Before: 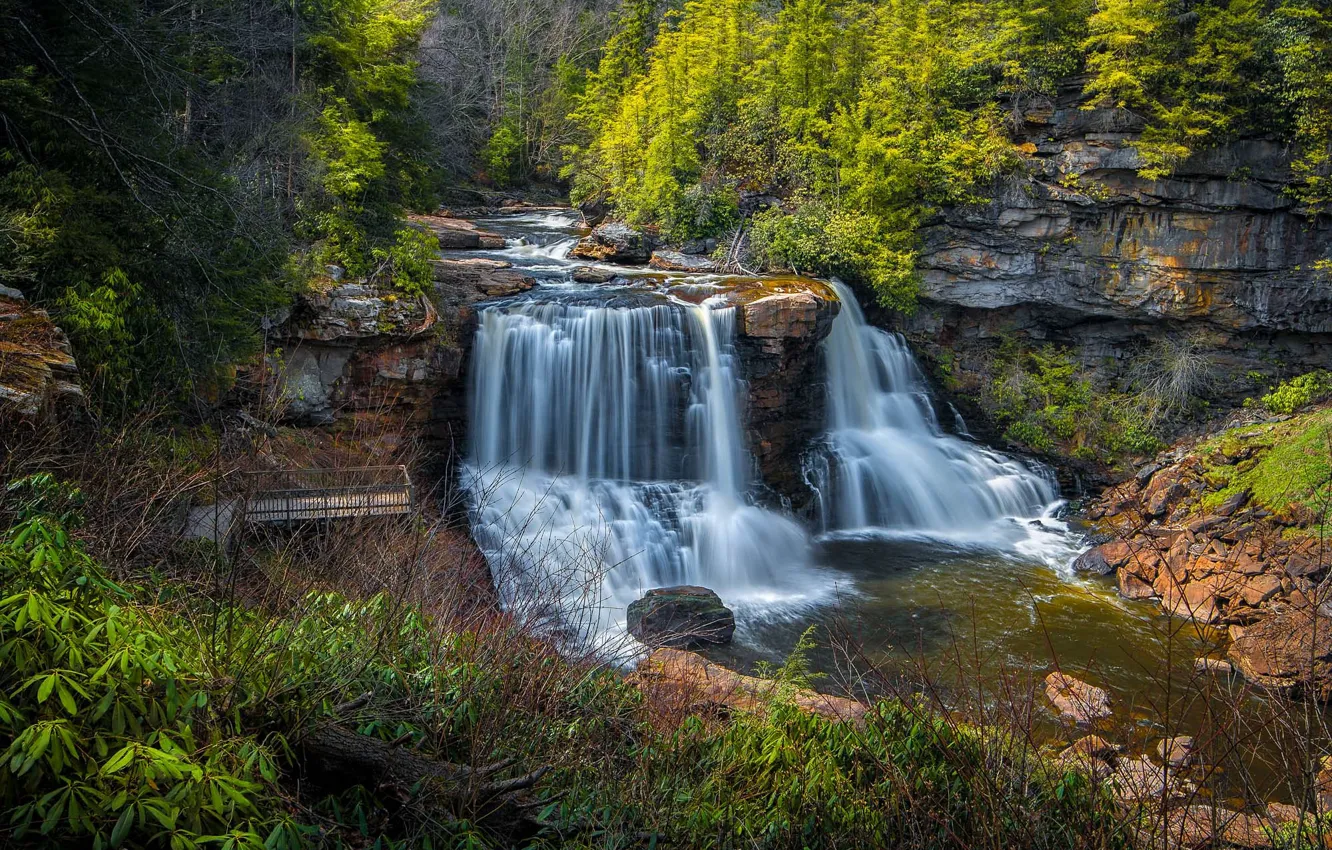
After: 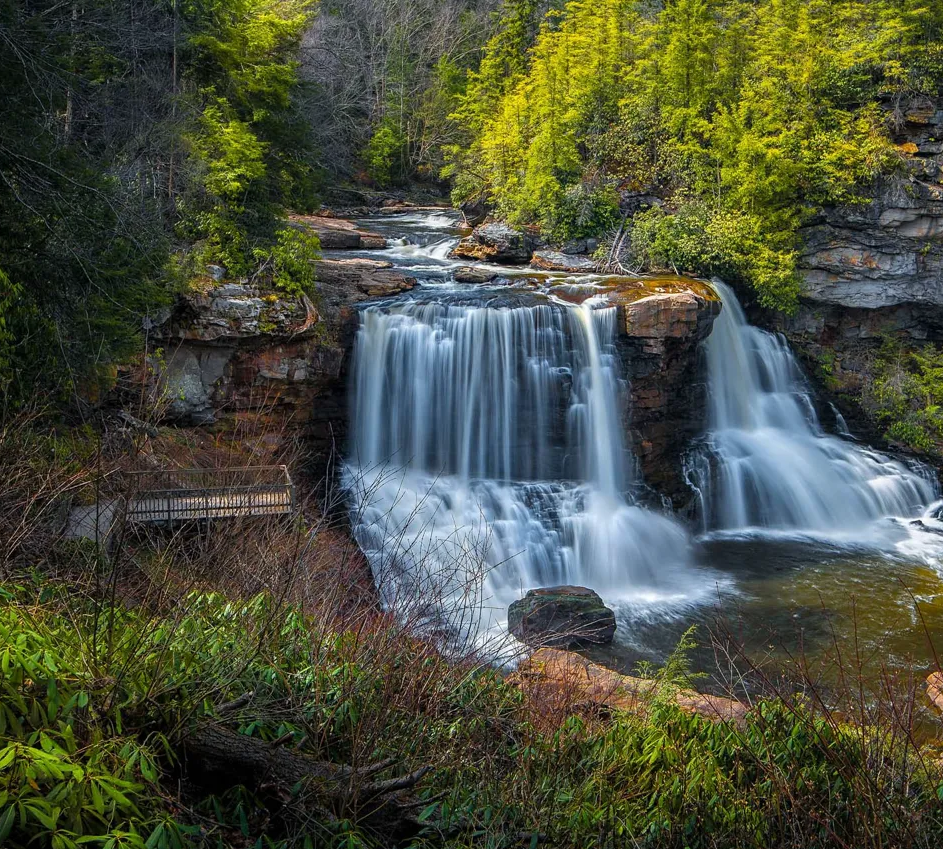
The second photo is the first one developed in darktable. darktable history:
crop and rotate: left 8.938%, right 20.257%
